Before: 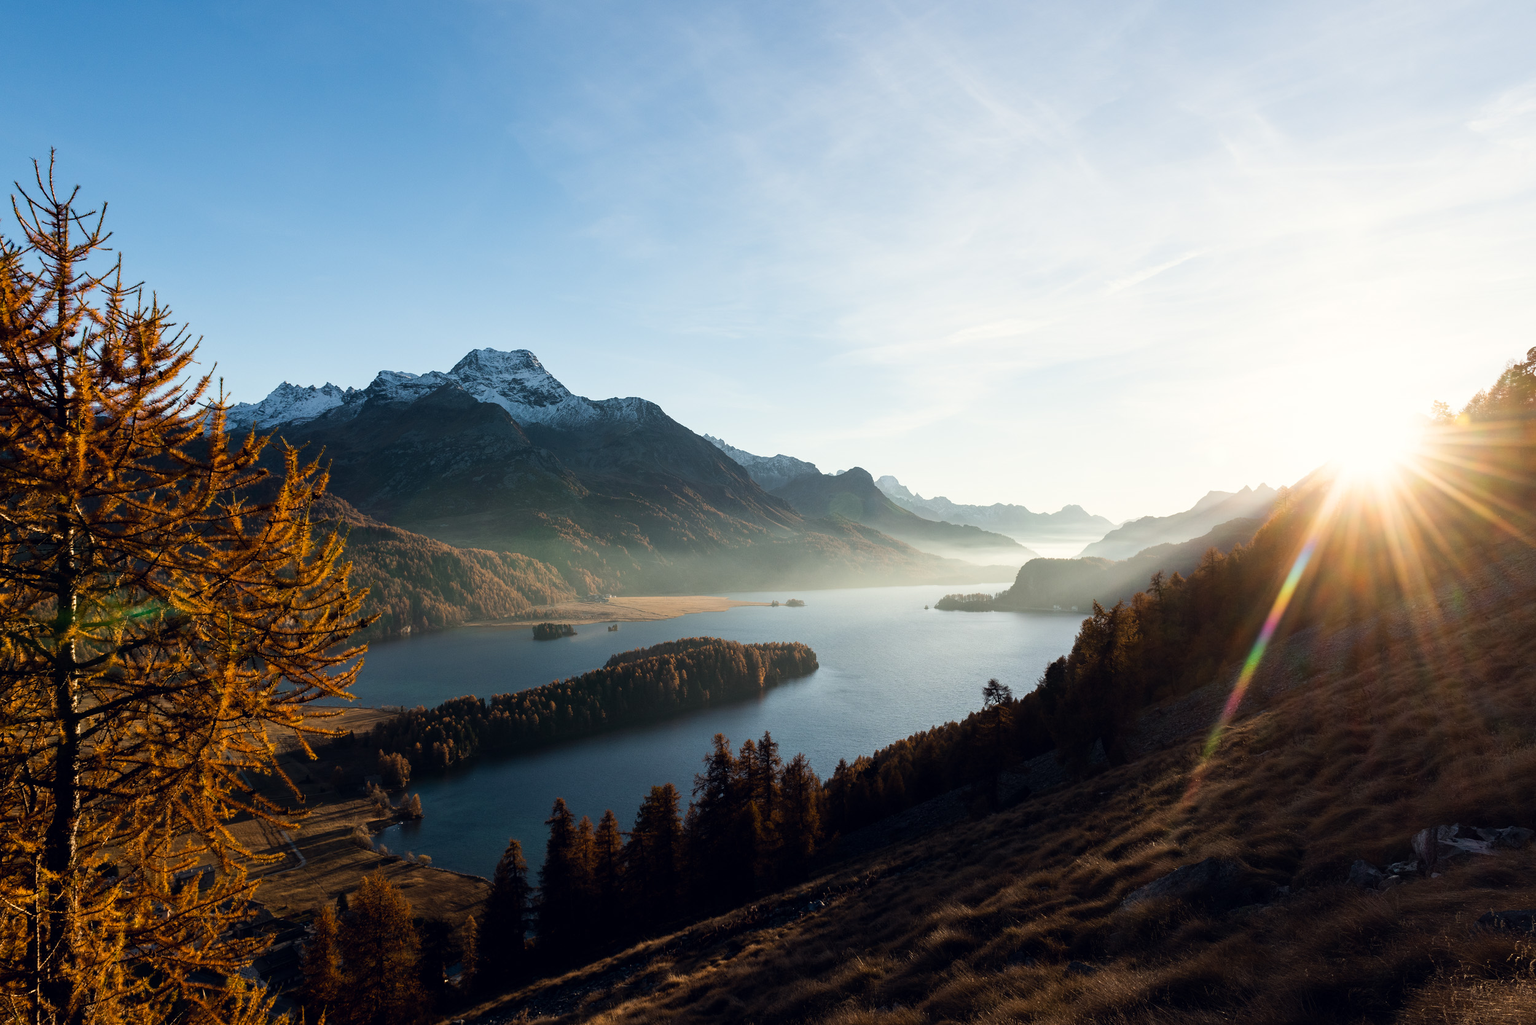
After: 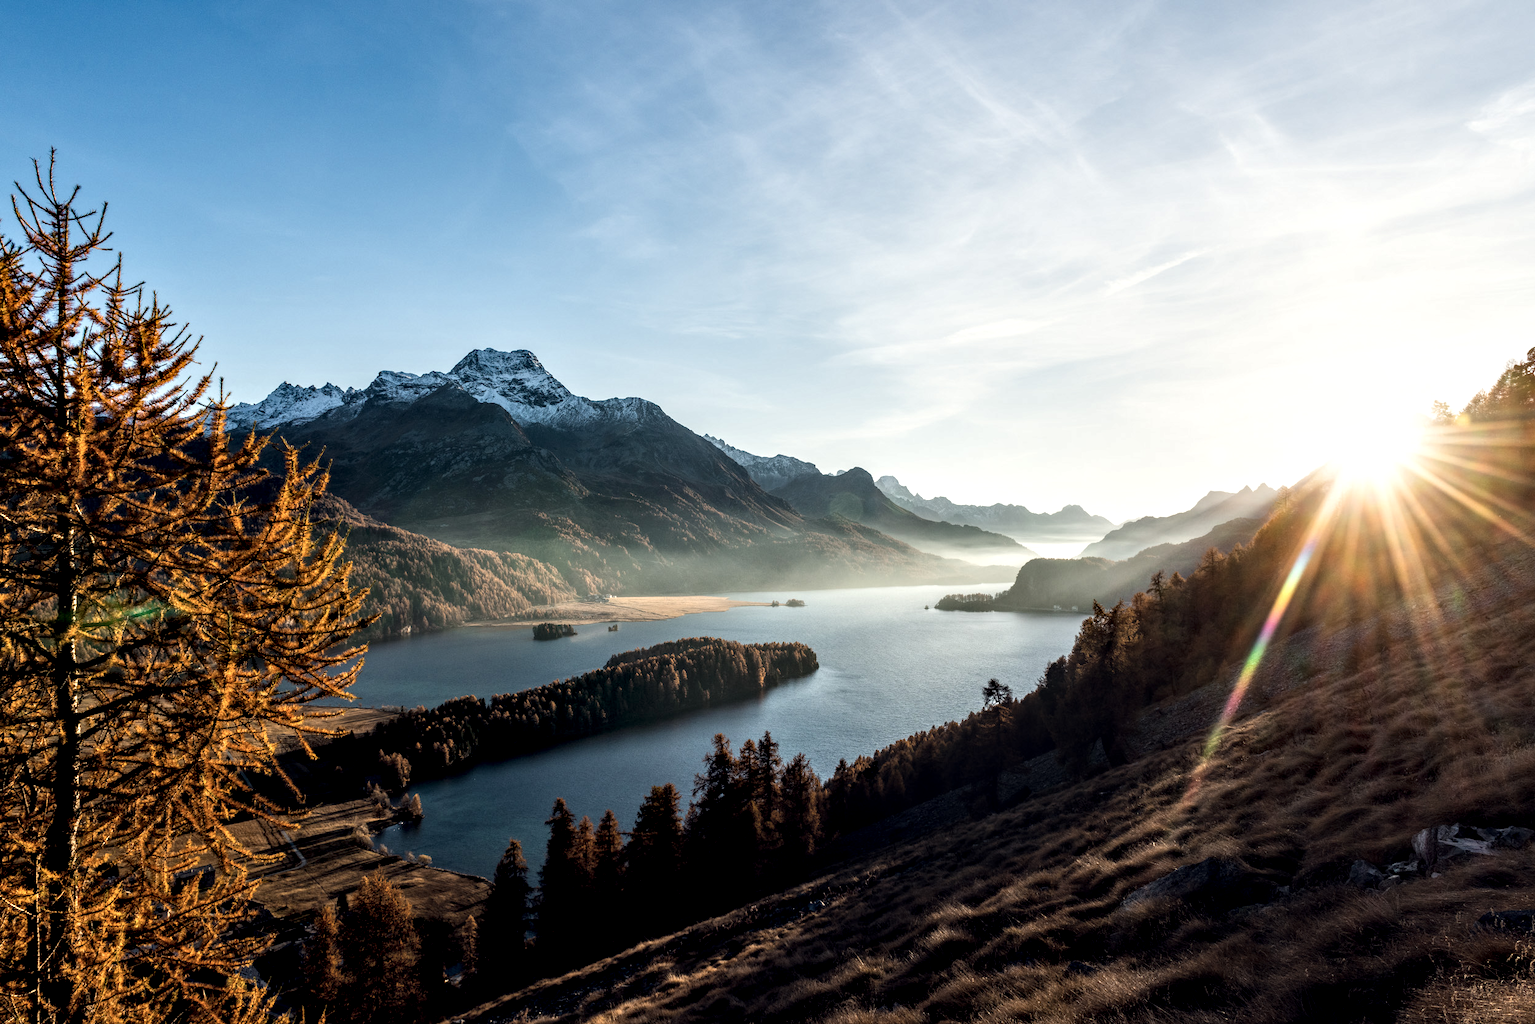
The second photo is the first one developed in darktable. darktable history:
local contrast: highlights 61%, detail 143%, midtone range 0.428
contrast equalizer: y [[0.545, 0.572, 0.59, 0.59, 0.571, 0.545], [0.5 ×6], [0.5 ×6], [0 ×6], [0 ×6]]
